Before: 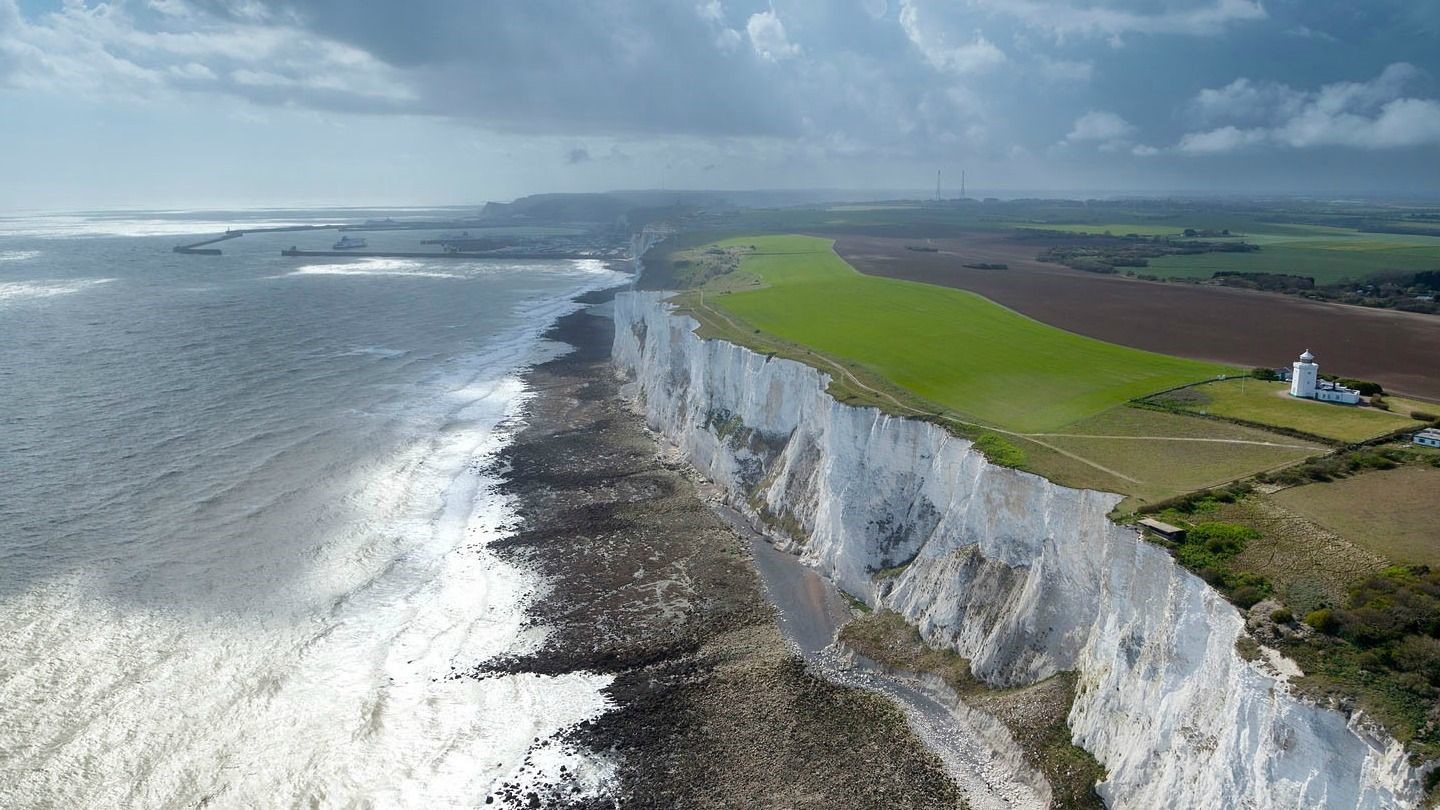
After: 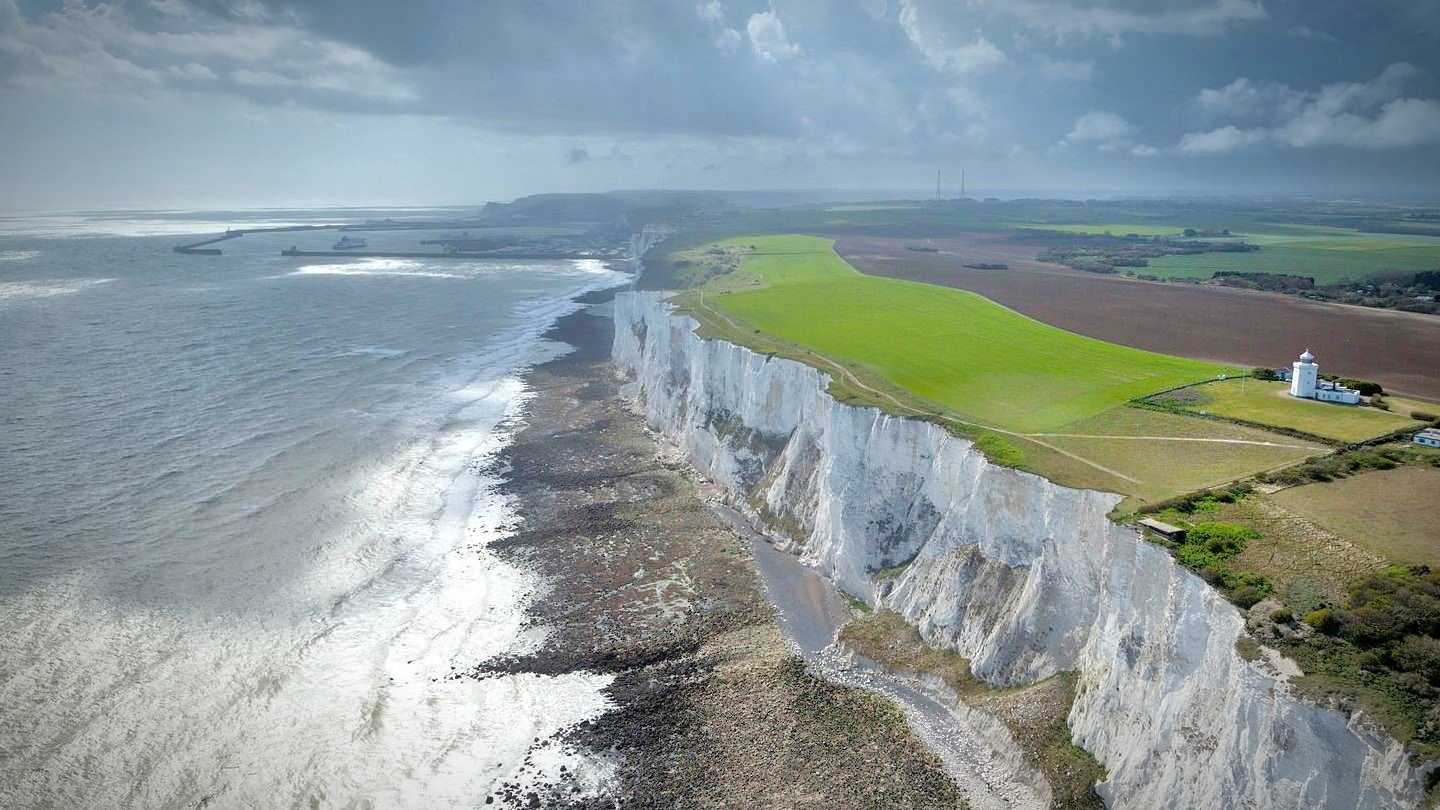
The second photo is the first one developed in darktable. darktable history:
tone equalizer: -7 EV 0.15 EV, -6 EV 0.6 EV, -5 EV 1.15 EV, -4 EV 1.33 EV, -3 EV 1.15 EV, -2 EV 0.6 EV, -1 EV 0.15 EV, mask exposure compensation -0.5 EV
vignetting: fall-off start 70.97%, brightness -0.584, saturation -0.118, width/height ratio 1.333
